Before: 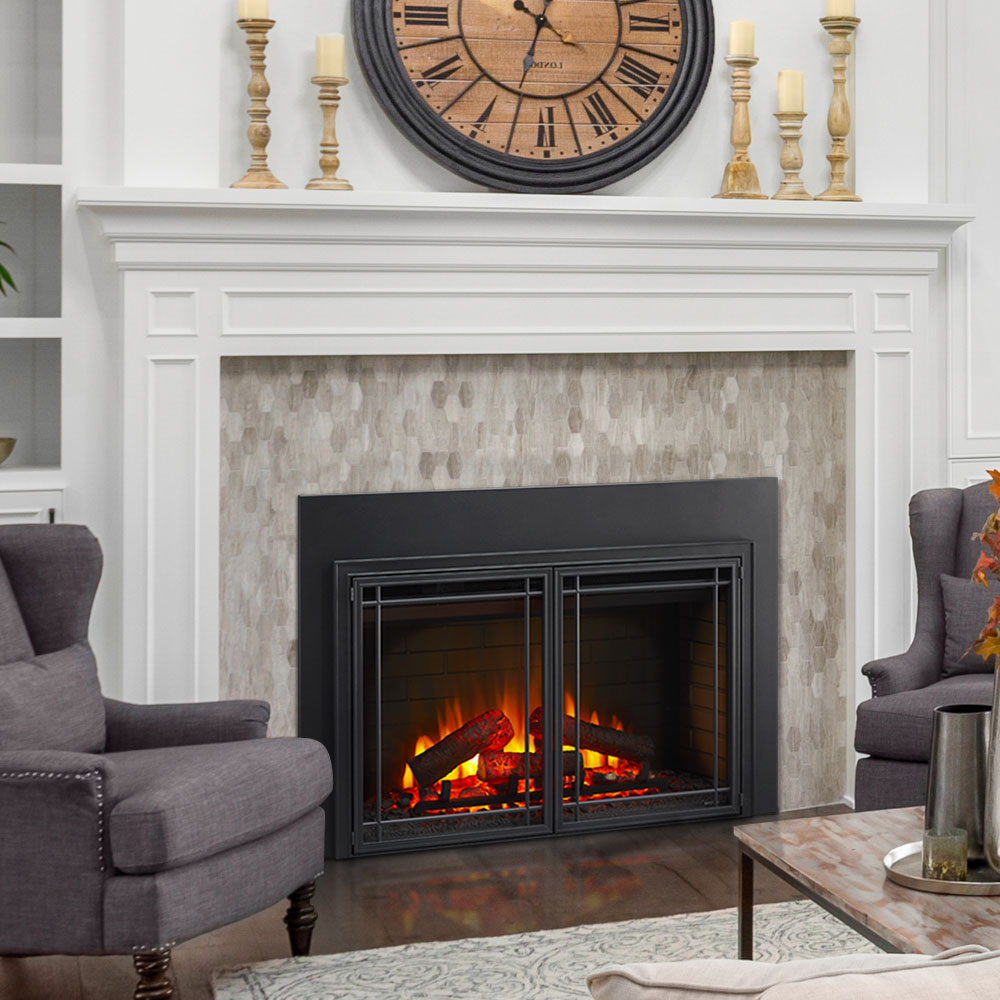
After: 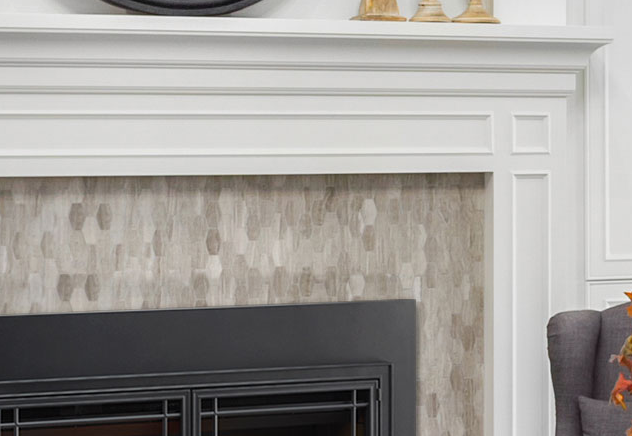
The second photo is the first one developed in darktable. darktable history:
crop: left 36.265%, top 17.886%, right 0.521%, bottom 38.501%
tone equalizer: edges refinement/feathering 500, mask exposure compensation -1.57 EV, preserve details no
